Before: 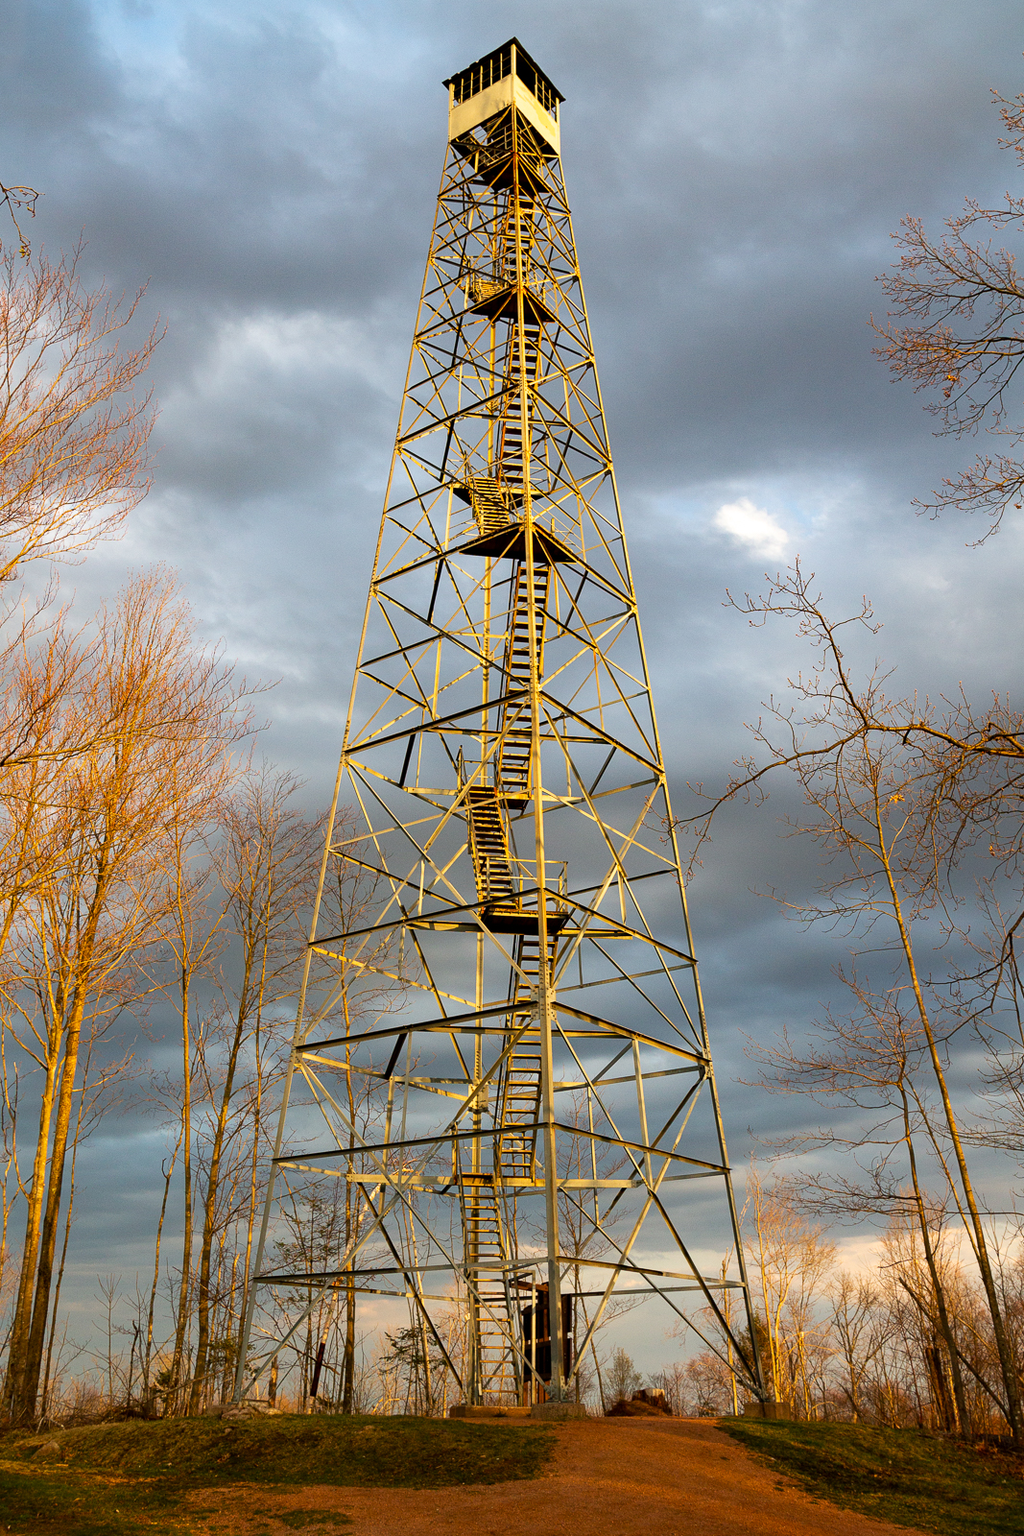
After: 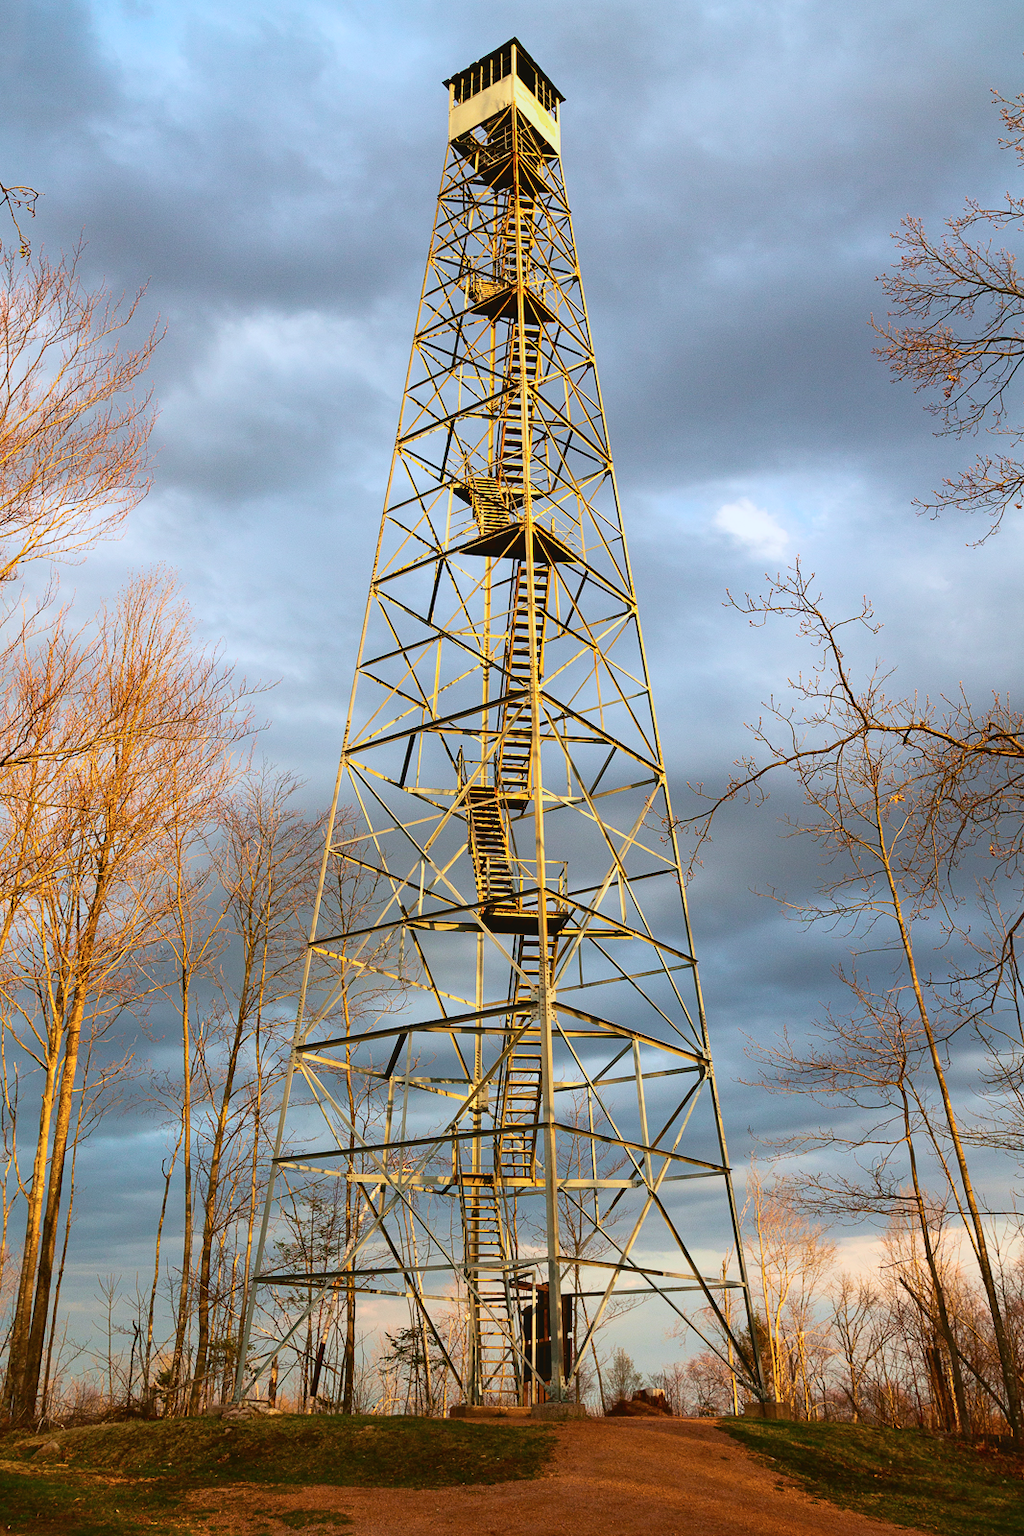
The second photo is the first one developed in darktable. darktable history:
white balance: red 0.954, blue 1.079
tone curve: curves: ch0 [(0, 0.049) (0.175, 0.178) (0.466, 0.498) (0.715, 0.767) (0.819, 0.851) (1, 0.961)]; ch1 [(0, 0) (0.437, 0.398) (0.476, 0.466) (0.505, 0.505) (0.534, 0.544) (0.595, 0.608) (0.641, 0.643) (1, 1)]; ch2 [(0, 0) (0.359, 0.379) (0.437, 0.44) (0.489, 0.495) (0.518, 0.537) (0.579, 0.579) (1, 1)], color space Lab, independent channels, preserve colors none
